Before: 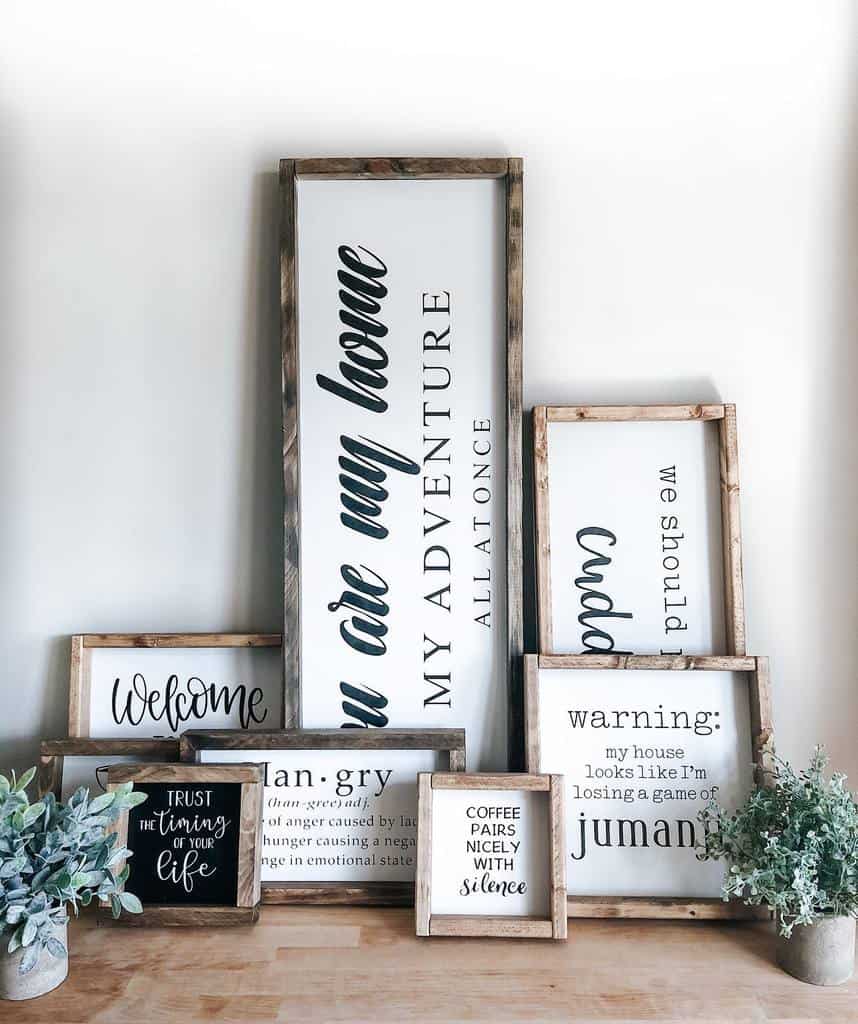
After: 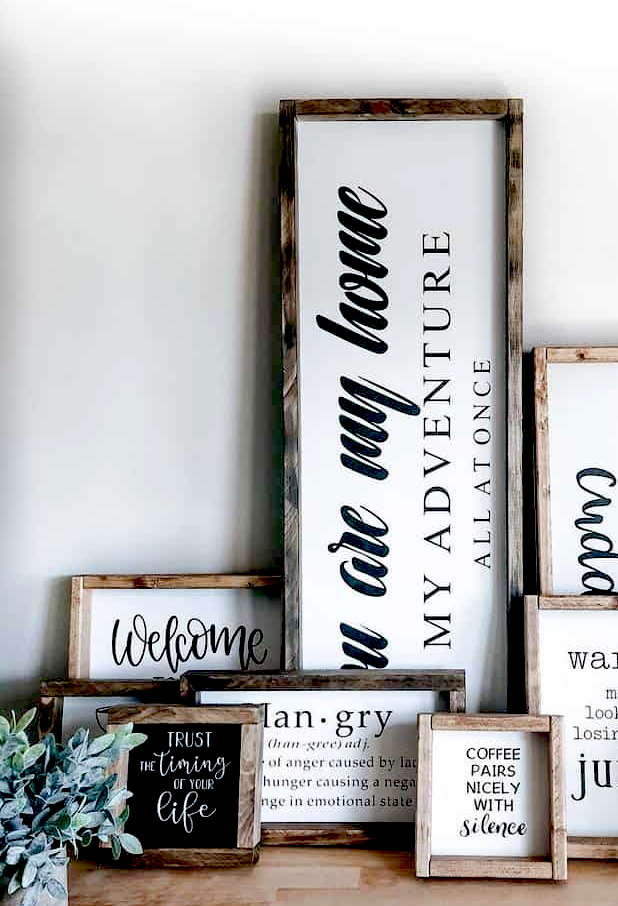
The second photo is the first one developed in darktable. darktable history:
crop: top 5.767%, right 27.856%, bottom 5.739%
exposure: black level correction 0.047, exposure 0.013 EV, compensate highlight preservation false
